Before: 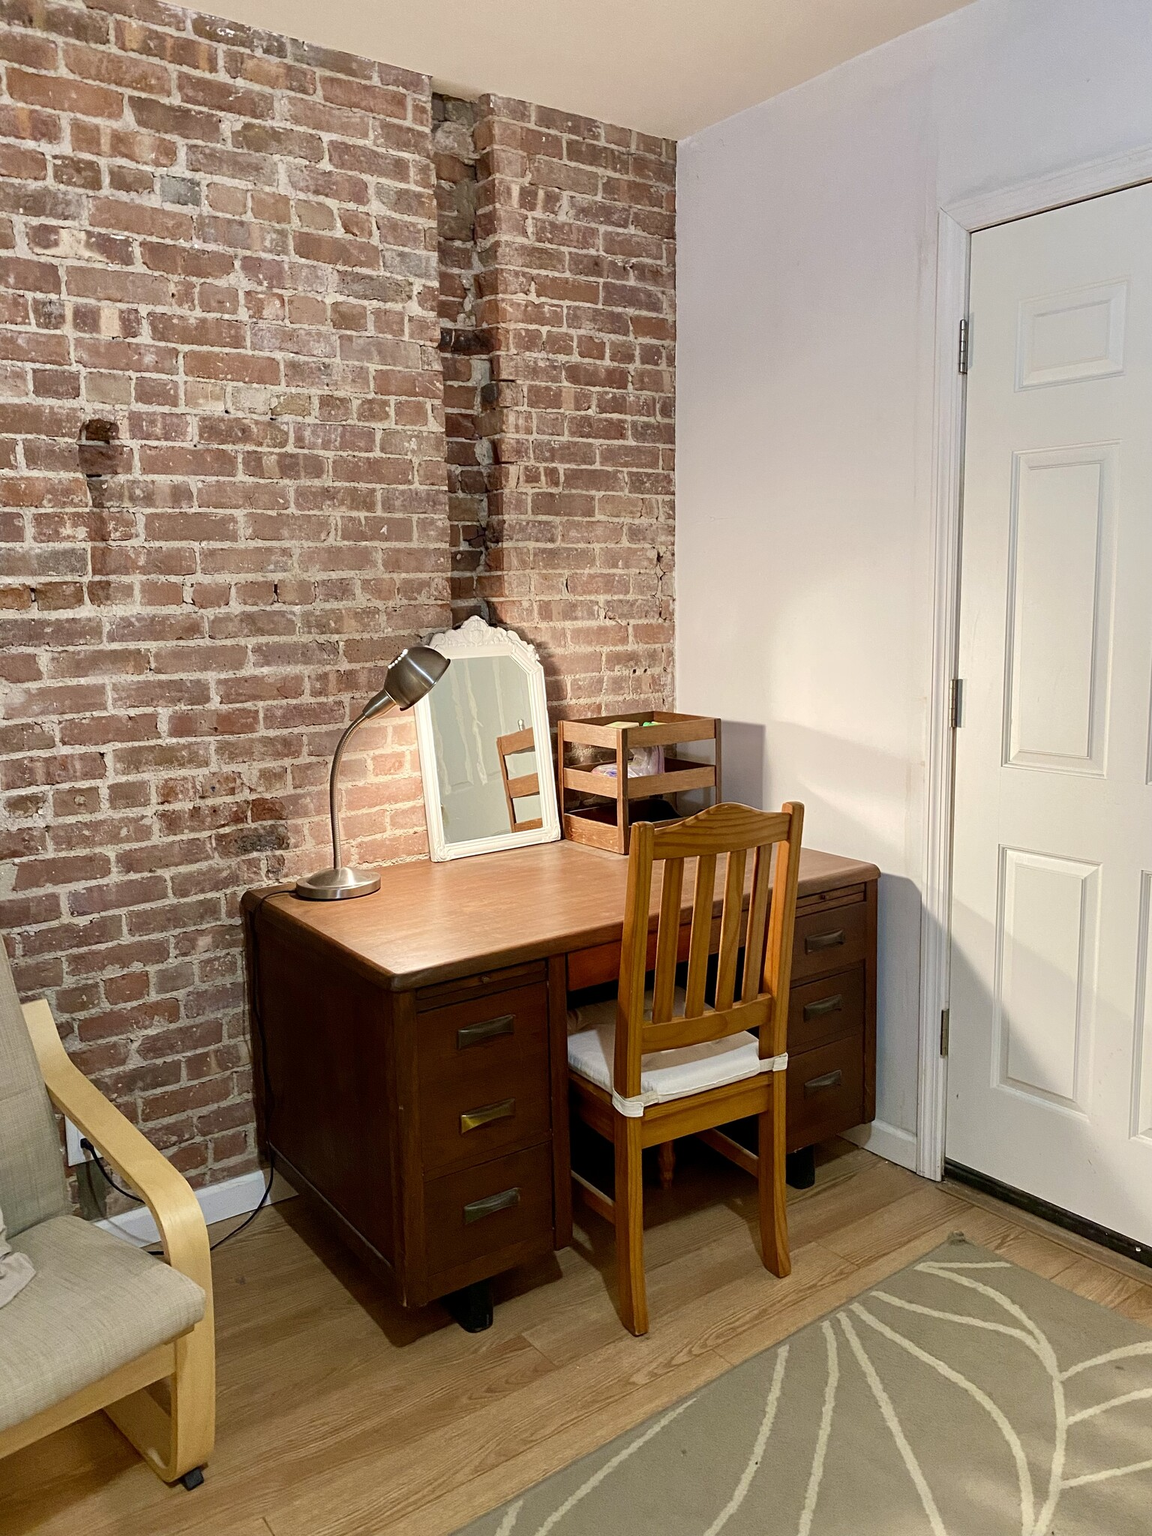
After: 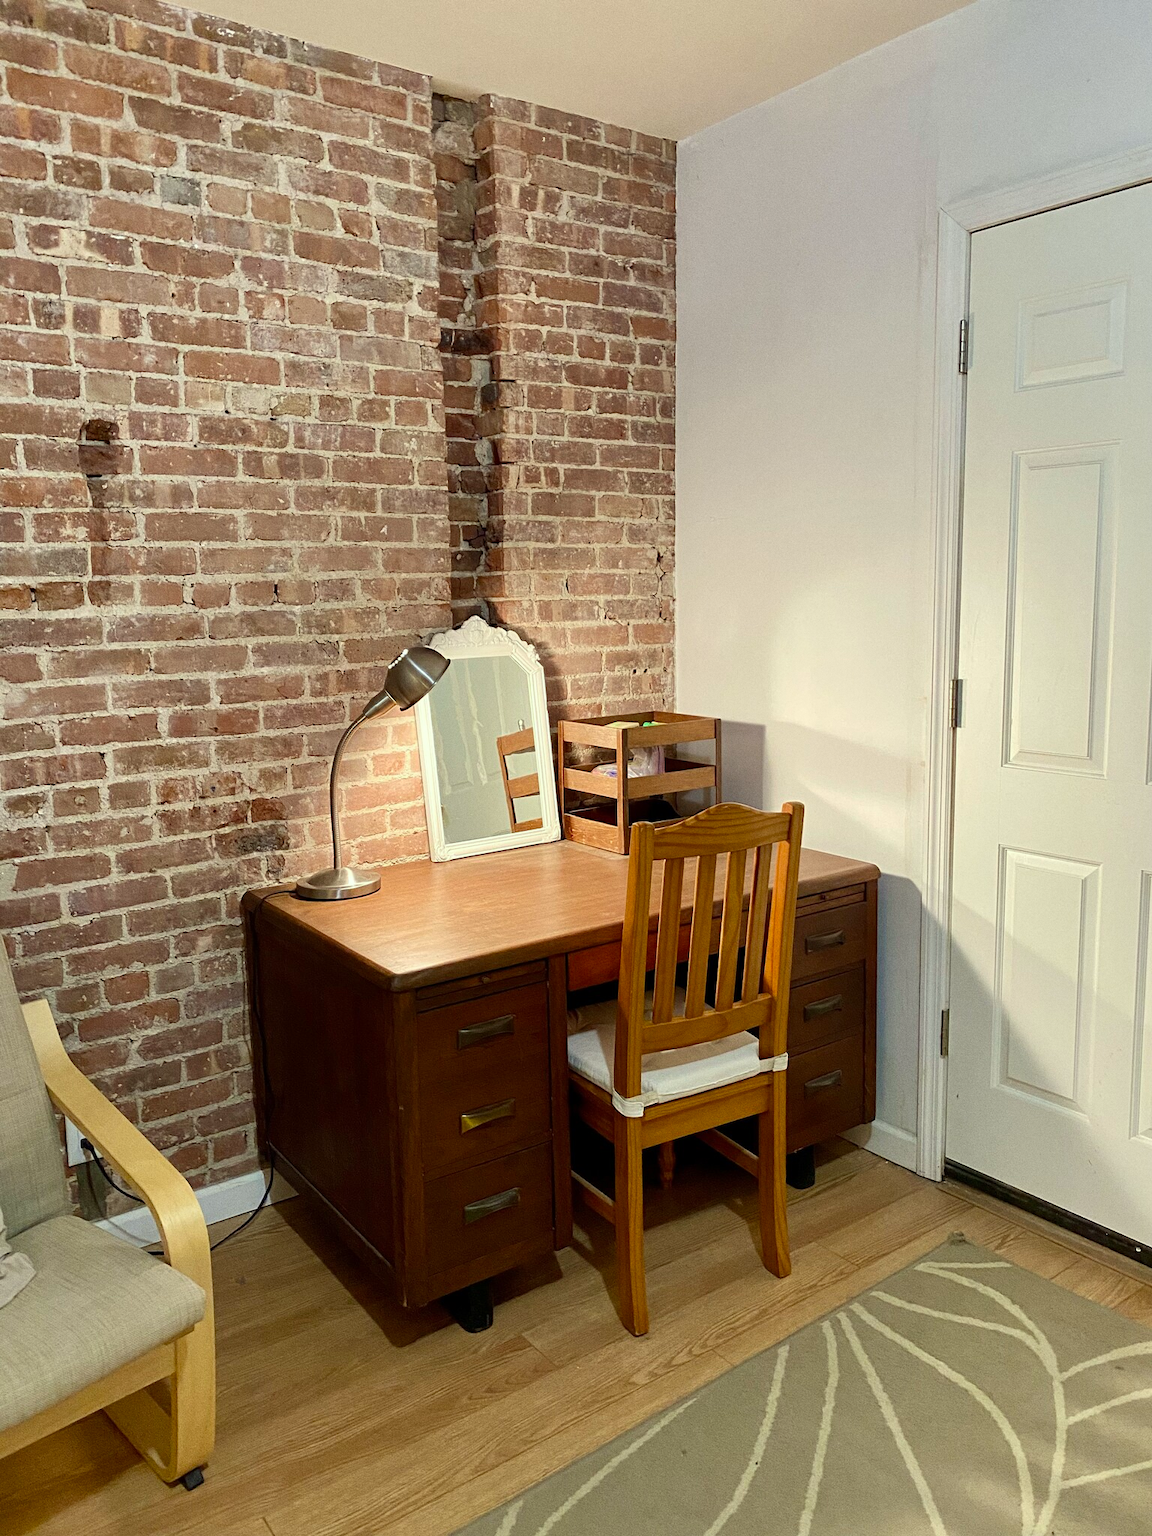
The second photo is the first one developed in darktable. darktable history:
grain: coarseness 0.09 ISO, strength 16.61%
color correction: highlights a* -4.73, highlights b* 5.06, saturation 0.97
